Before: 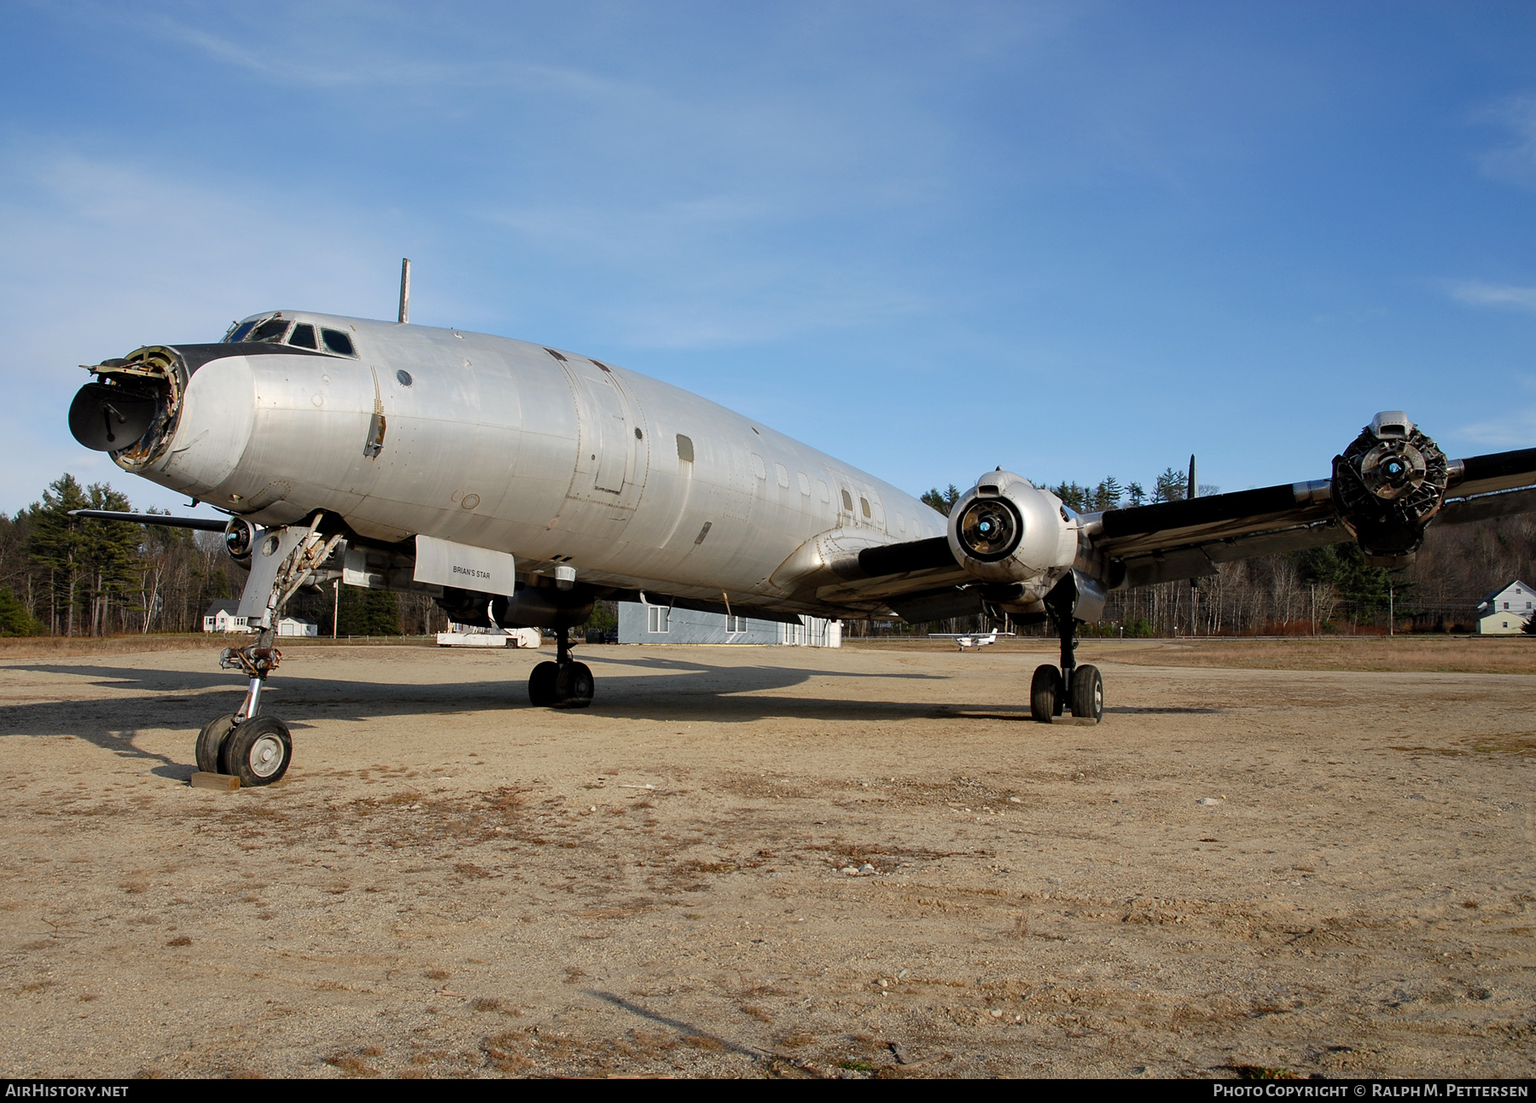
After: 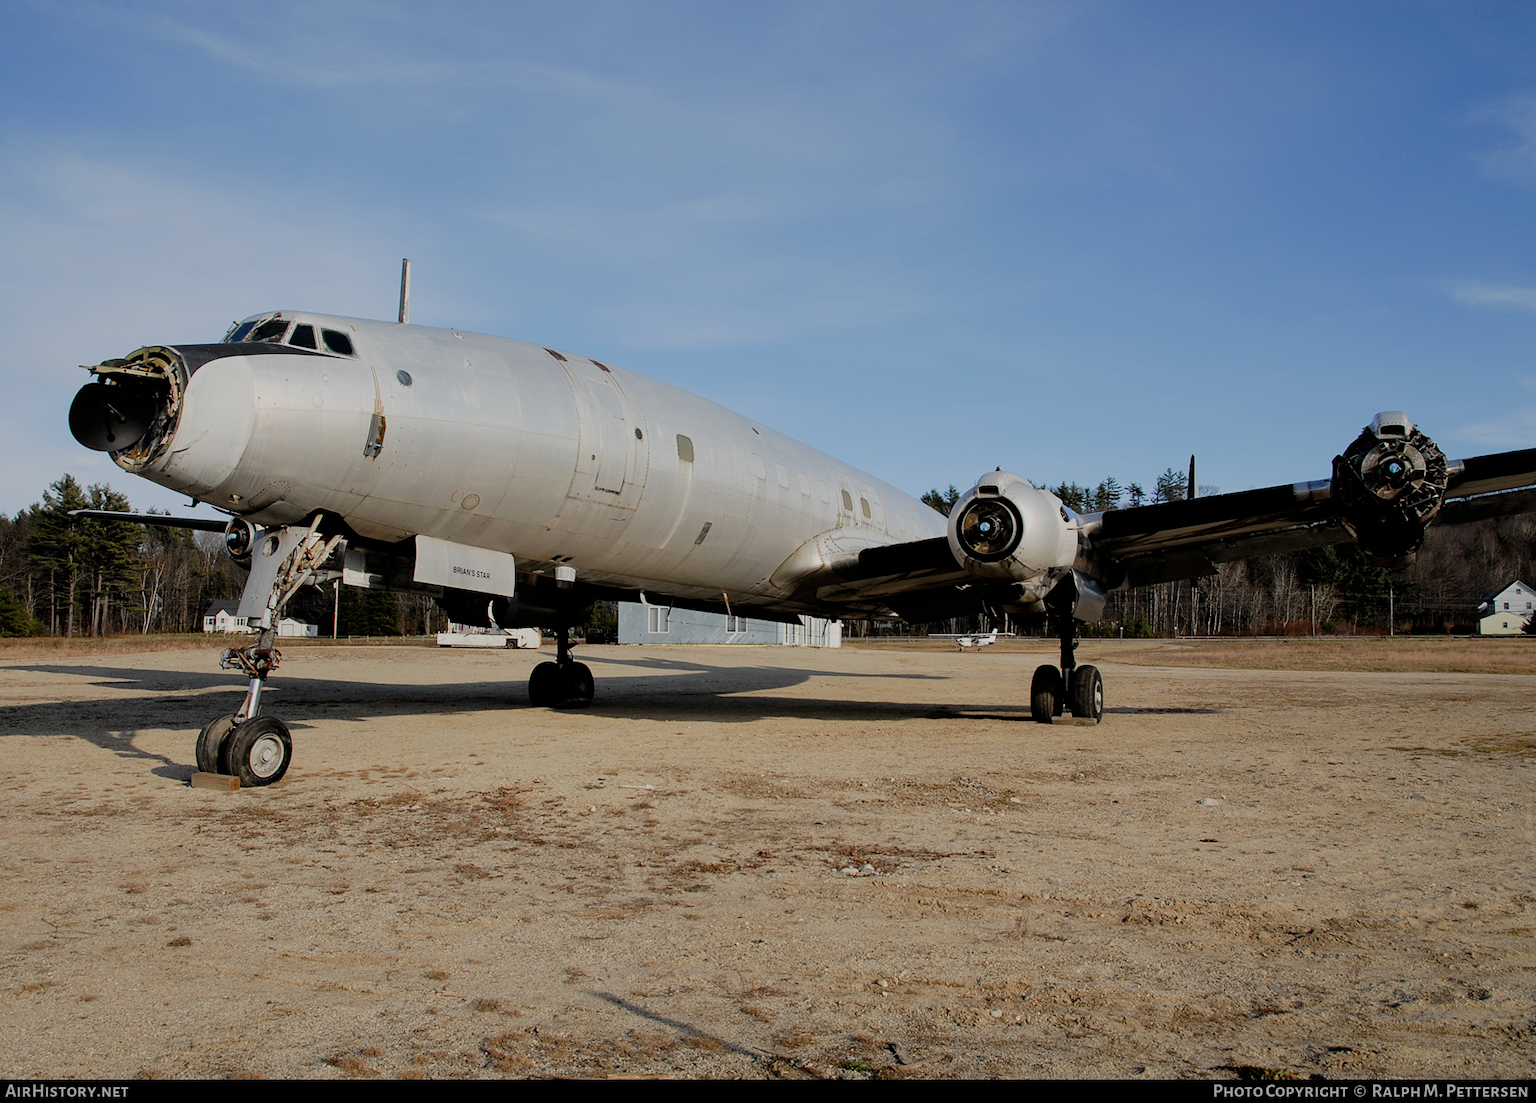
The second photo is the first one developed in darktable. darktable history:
filmic rgb: black relative exposure -6.98 EV, white relative exposure 5.67 EV, hardness 2.86
